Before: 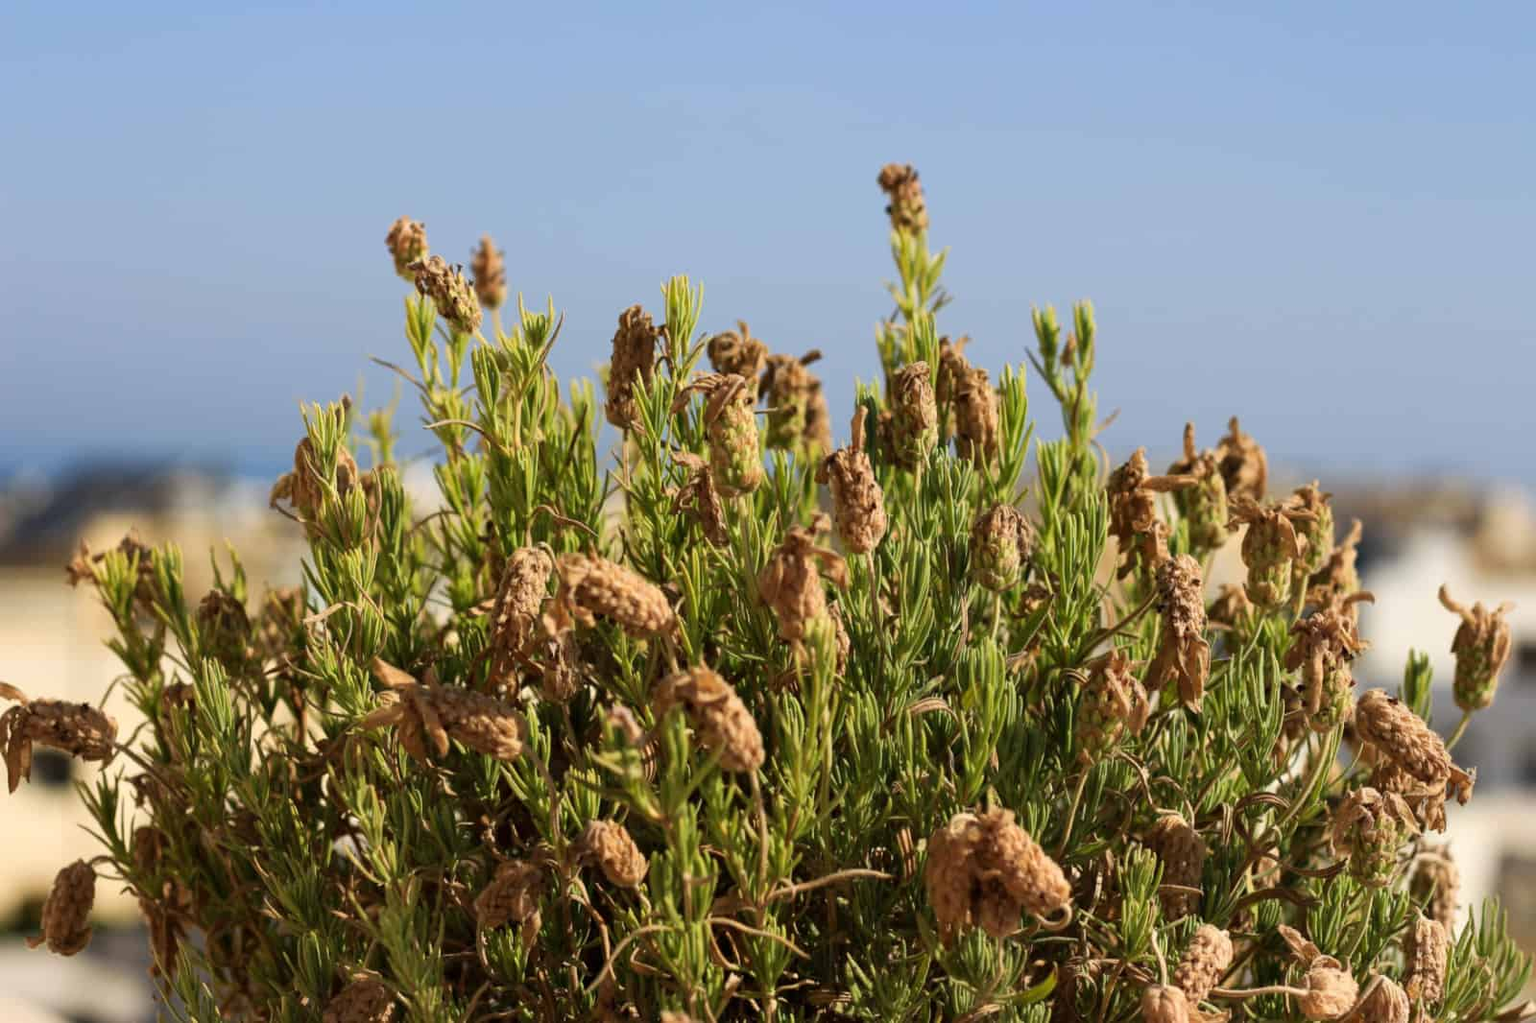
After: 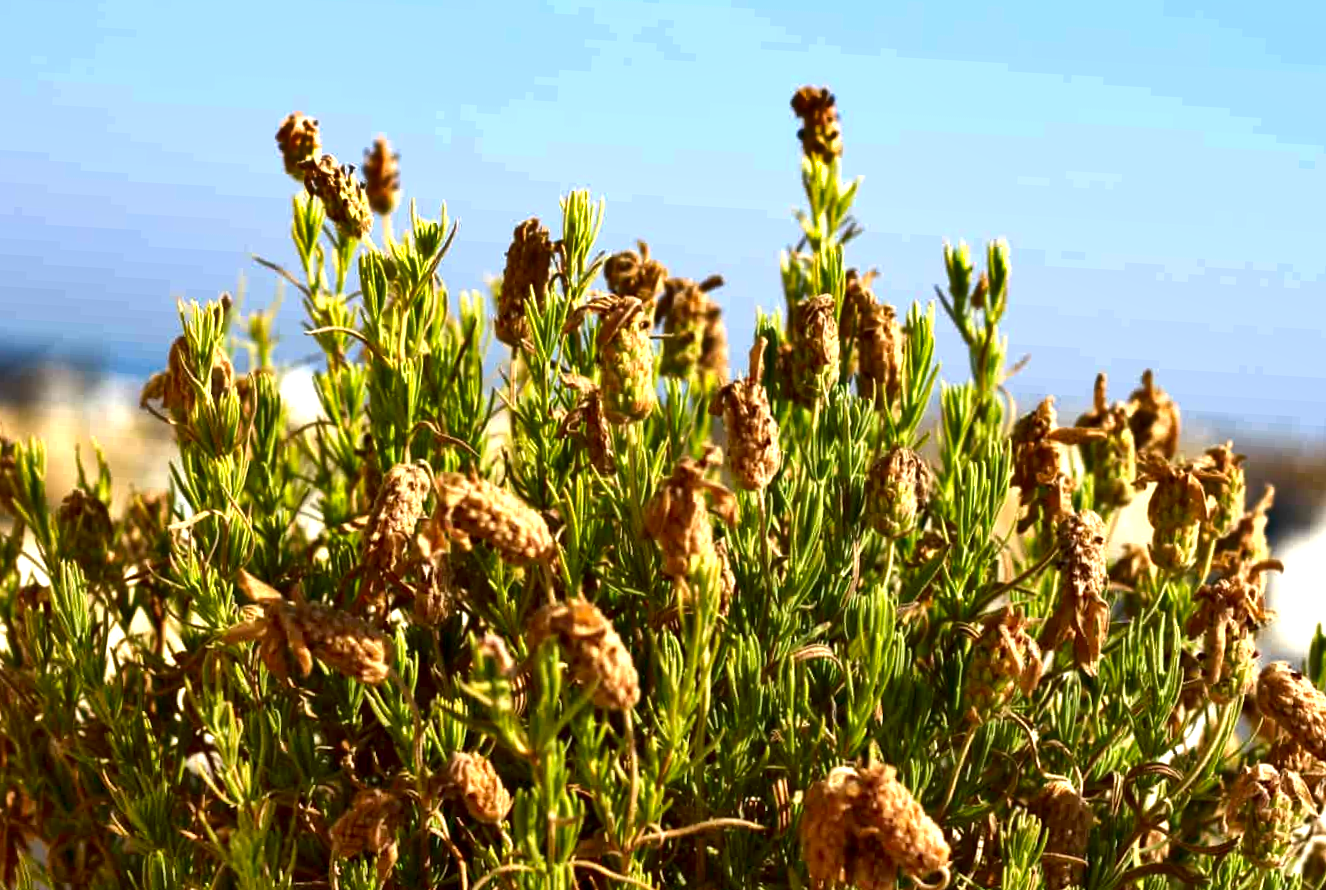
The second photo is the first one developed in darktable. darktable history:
contrast brightness saturation: brightness -0.252, saturation 0.2
exposure: black level correction 0.001, exposure 0.962 EV, compensate exposure bias true, compensate highlight preservation false
shadows and highlights: soften with gaussian
crop and rotate: angle -3.28°, left 5.416%, top 5.176%, right 4.715%, bottom 4.219%
tone equalizer: edges refinement/feathering 500, mask exposure compensation -1.57 EV, preserve details no
